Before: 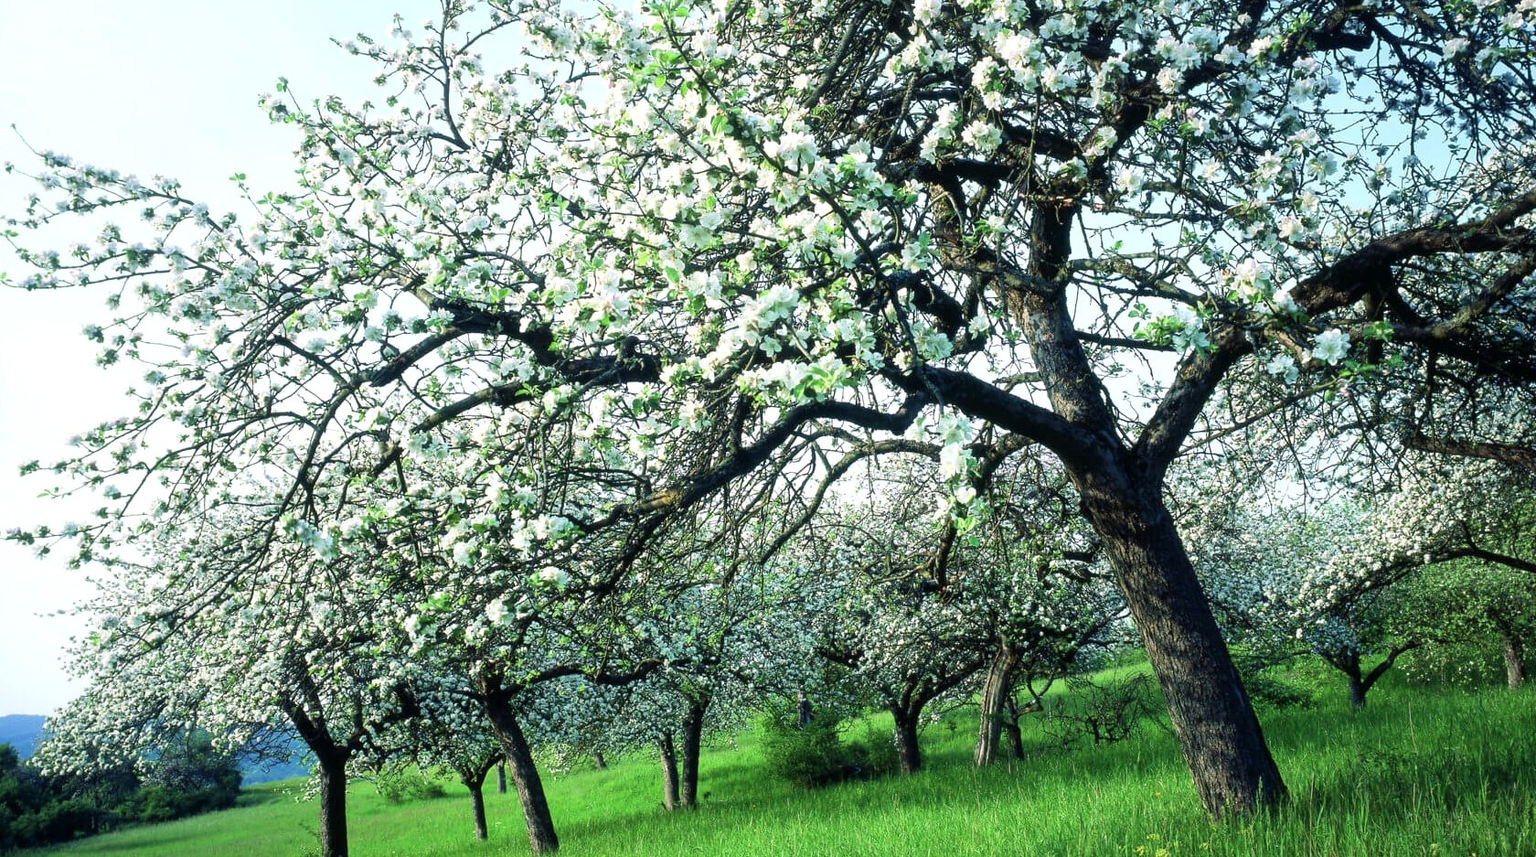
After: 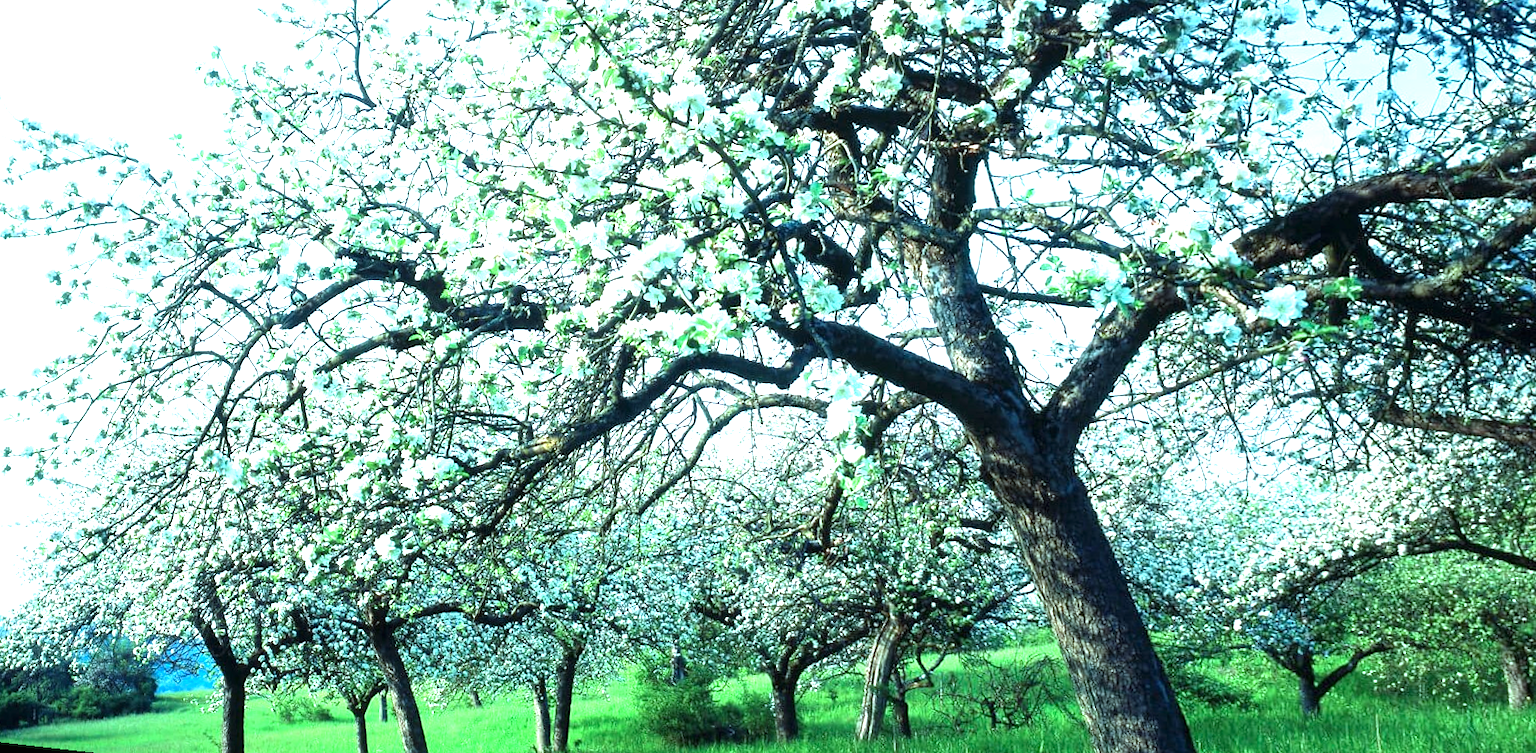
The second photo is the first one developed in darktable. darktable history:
rotate and perspective: rotation 1.69°, lens shift (vertical) -0.023, lens shift (horizontal) -0.291, crop left 0.025, crop right 0.988, crop top 0.092, crop bottom 0.842
color correction: highlights a* -10.04, highlights b* -10.37
exposure: black level correction 0, exposure 1.2 EV, compensate highlight preservation false
